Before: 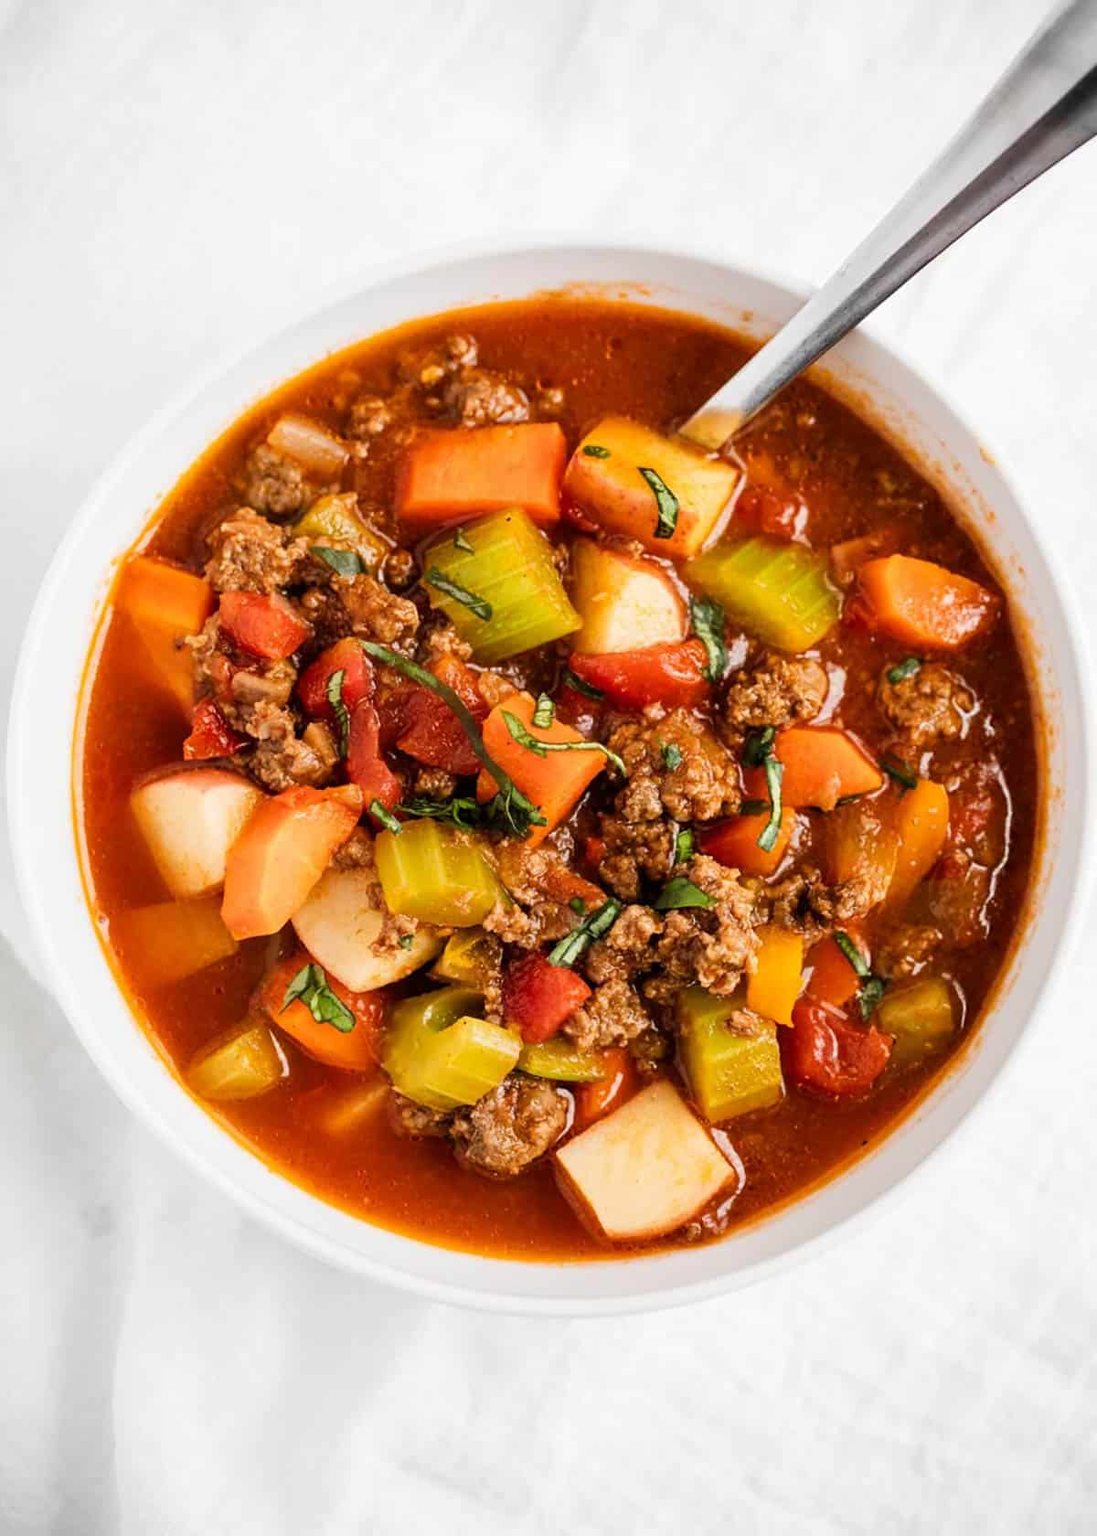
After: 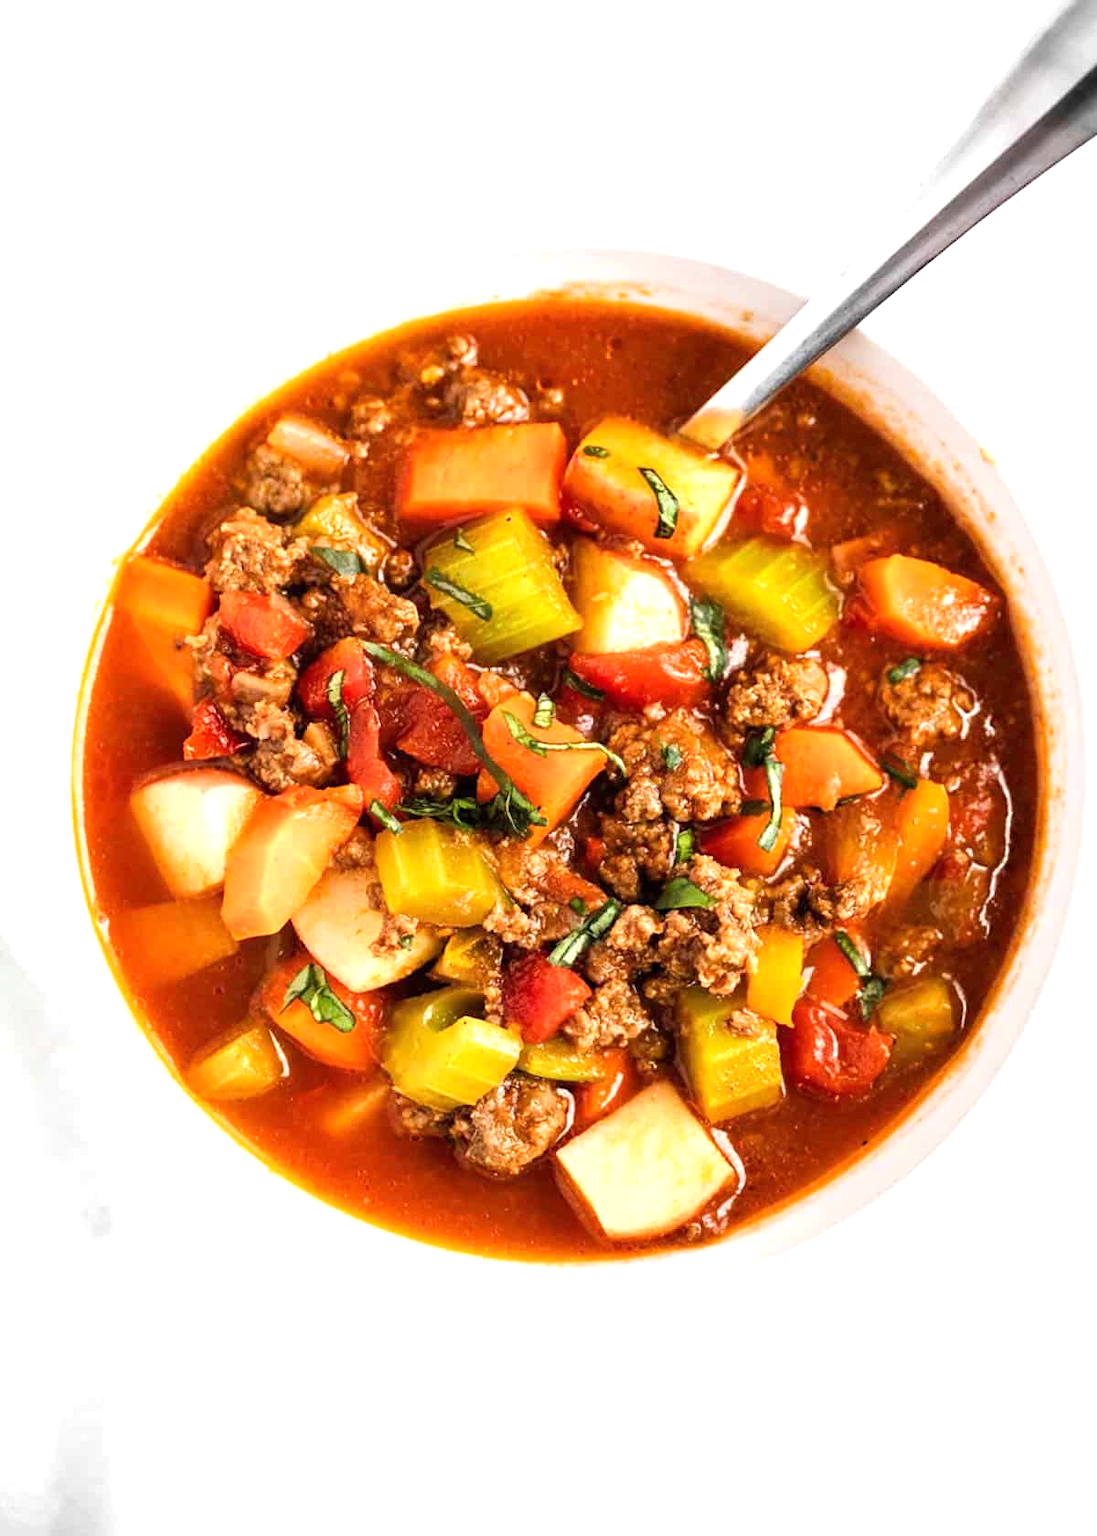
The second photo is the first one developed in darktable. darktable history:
exposure: exposure 0.64 EV, compensate highlight preservation false
tone equalizer: edges refinement/feathering 500, mask exposure compensation -1.57 EV, preserve details no
